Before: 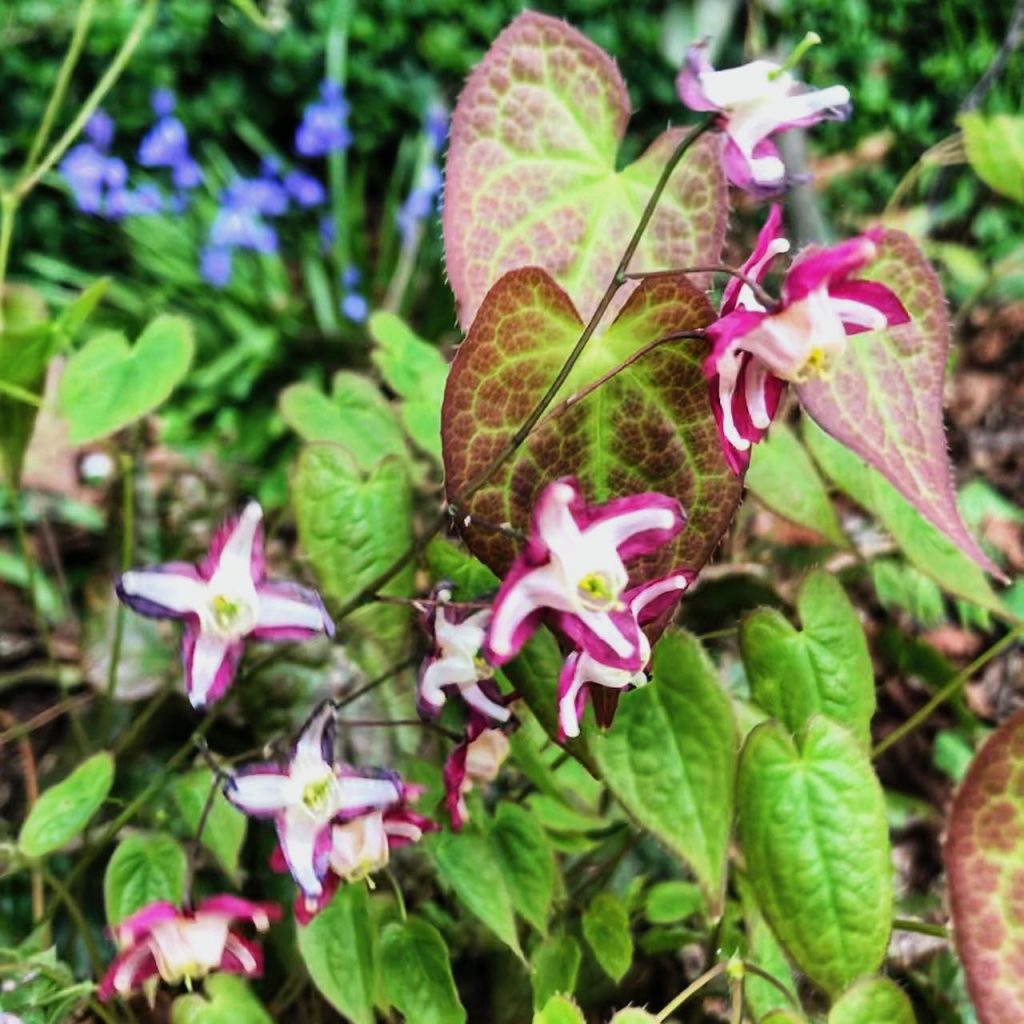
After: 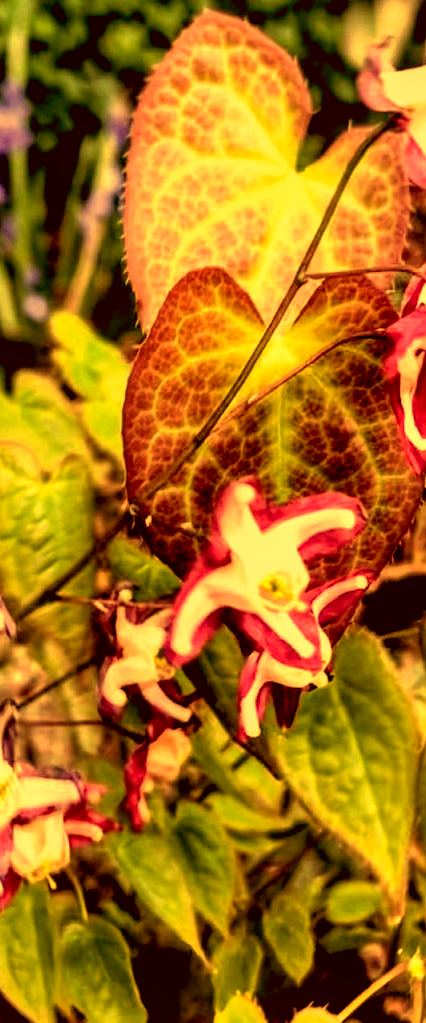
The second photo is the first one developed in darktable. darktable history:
crop: left 31.229%, right 27.105%
white balance: red 1.467, blue 0.684
local contrast: on, module defaults
base curve: curves: ch0 [(0.017, 0) (0.425, 0.441) (0.844, 0.933) (1, 1)], preserve colors none
color balance: lift [1, 0.994, 1.002, 1.006], gamma [0.957, 1.081, 1.016, 0.919], gain [0.97, 0.972, 1.01, 1.028], input saturation 91.06%, output saturation 79.8%
color correction: highlights a* 10.12, highlights b* 39.04, shadows a* 14.62, shadows b* 3.37
exposure: black level correction 0.001, compensate highlight preservation false
